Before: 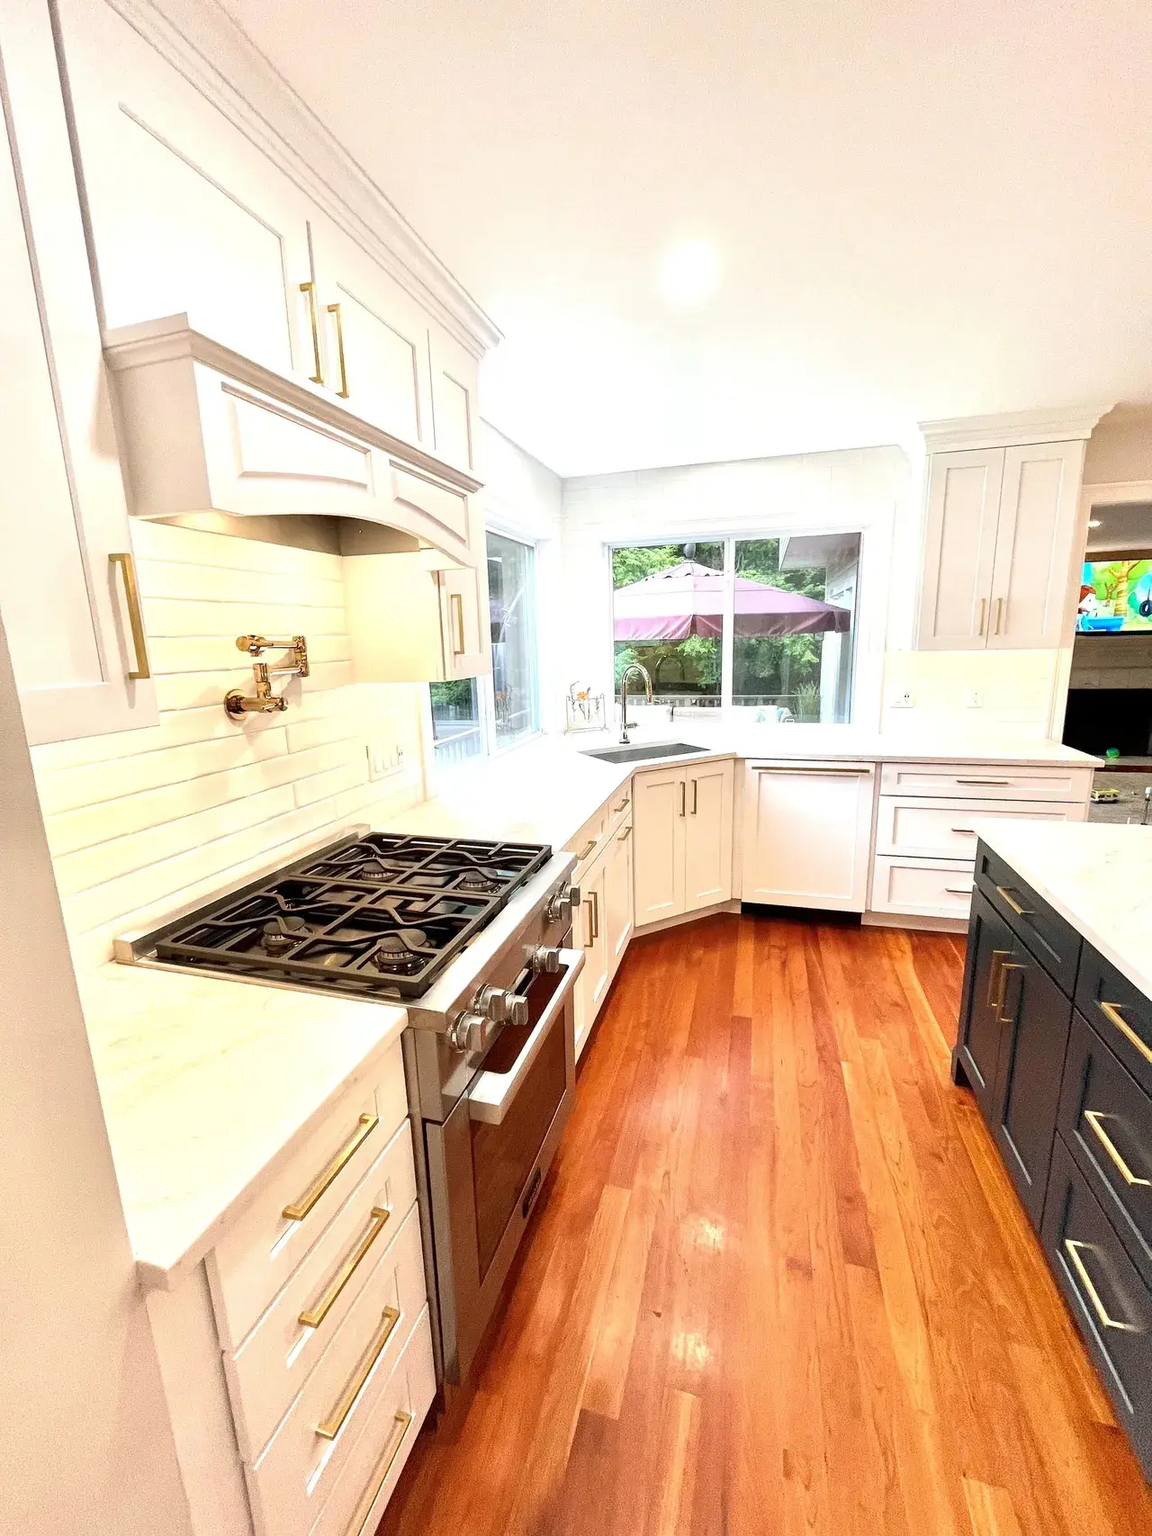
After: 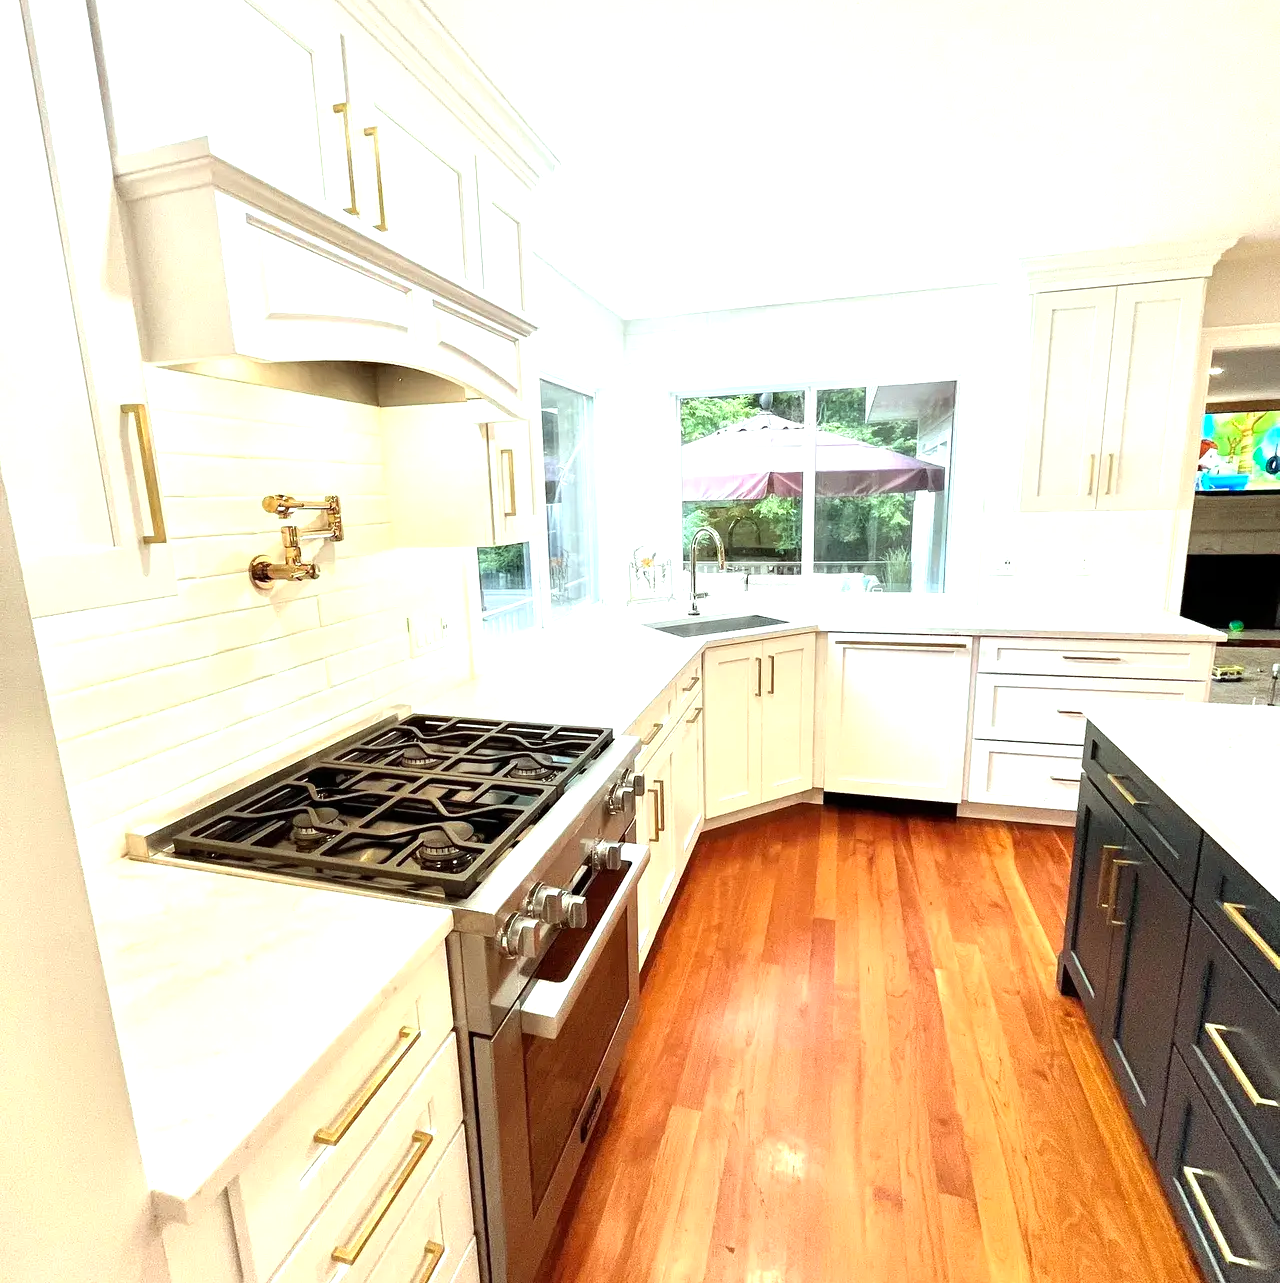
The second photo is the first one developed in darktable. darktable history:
tone equalizer: -8 EV -0.416 EV, -7 EV -0.38 EV, -6 EV -0.308 EV, -5 EV -0.23 EV, -3 EV 0.245 EV, -2 EV 0.336 EV, -1 EV 0.396 EV, +0 EV 0.434 EV
crop and rotate: top 12.397%, bottom 12.415%
color correction: highlights a* -6.6, highlights b* 0.679
